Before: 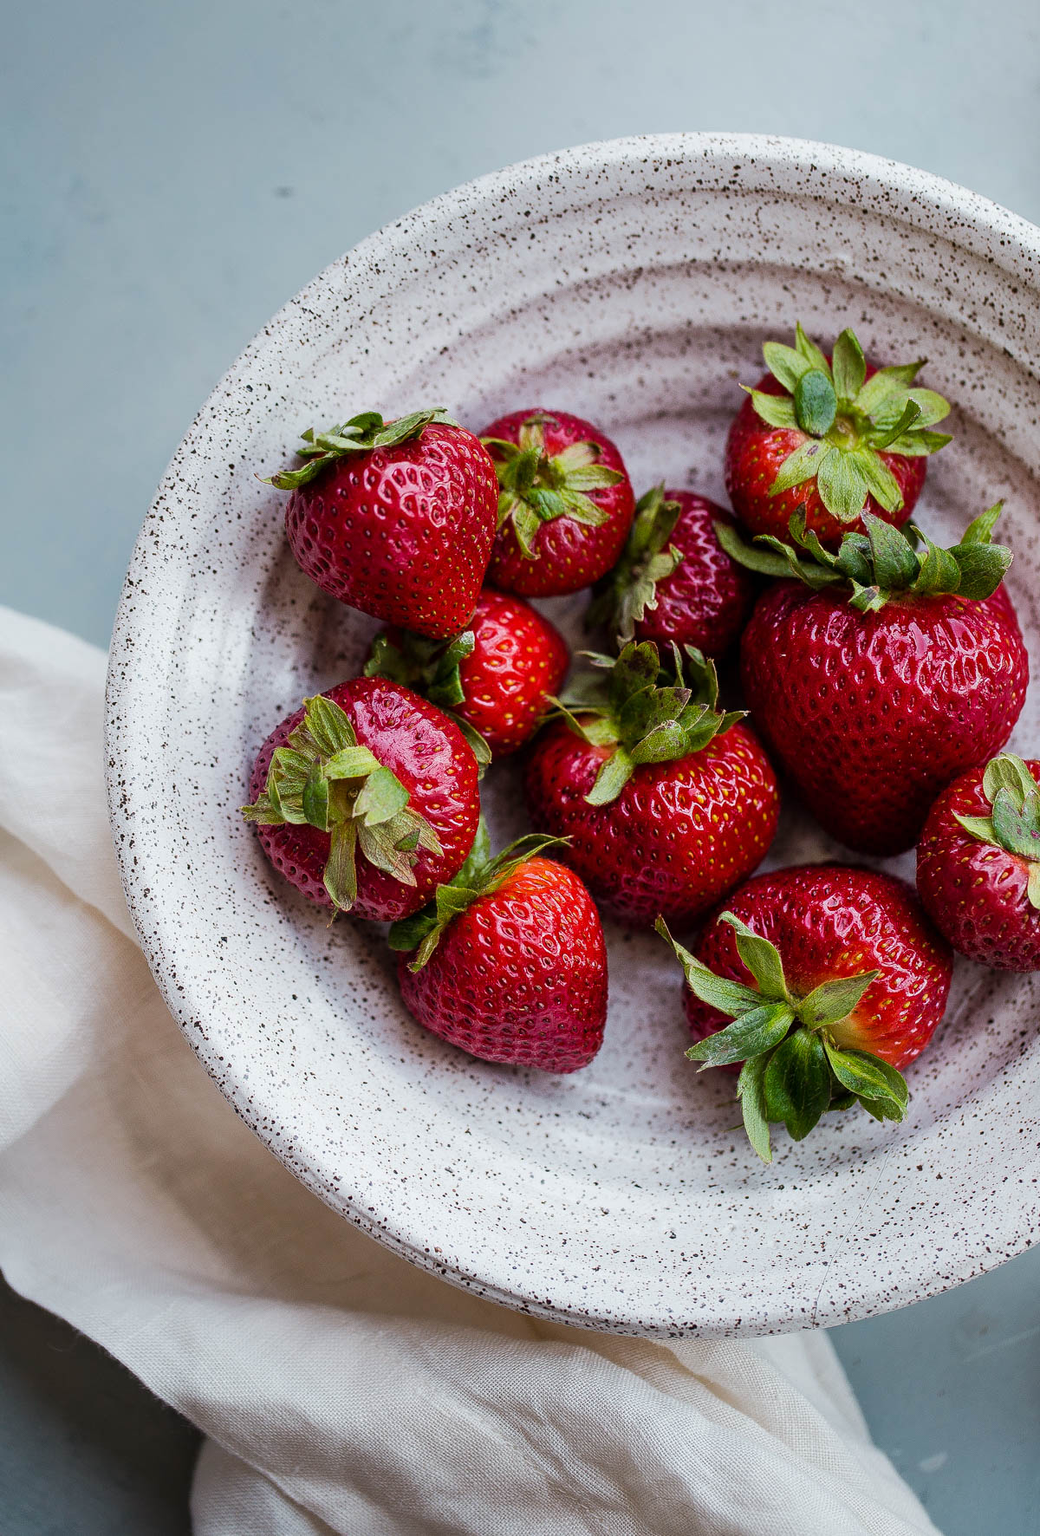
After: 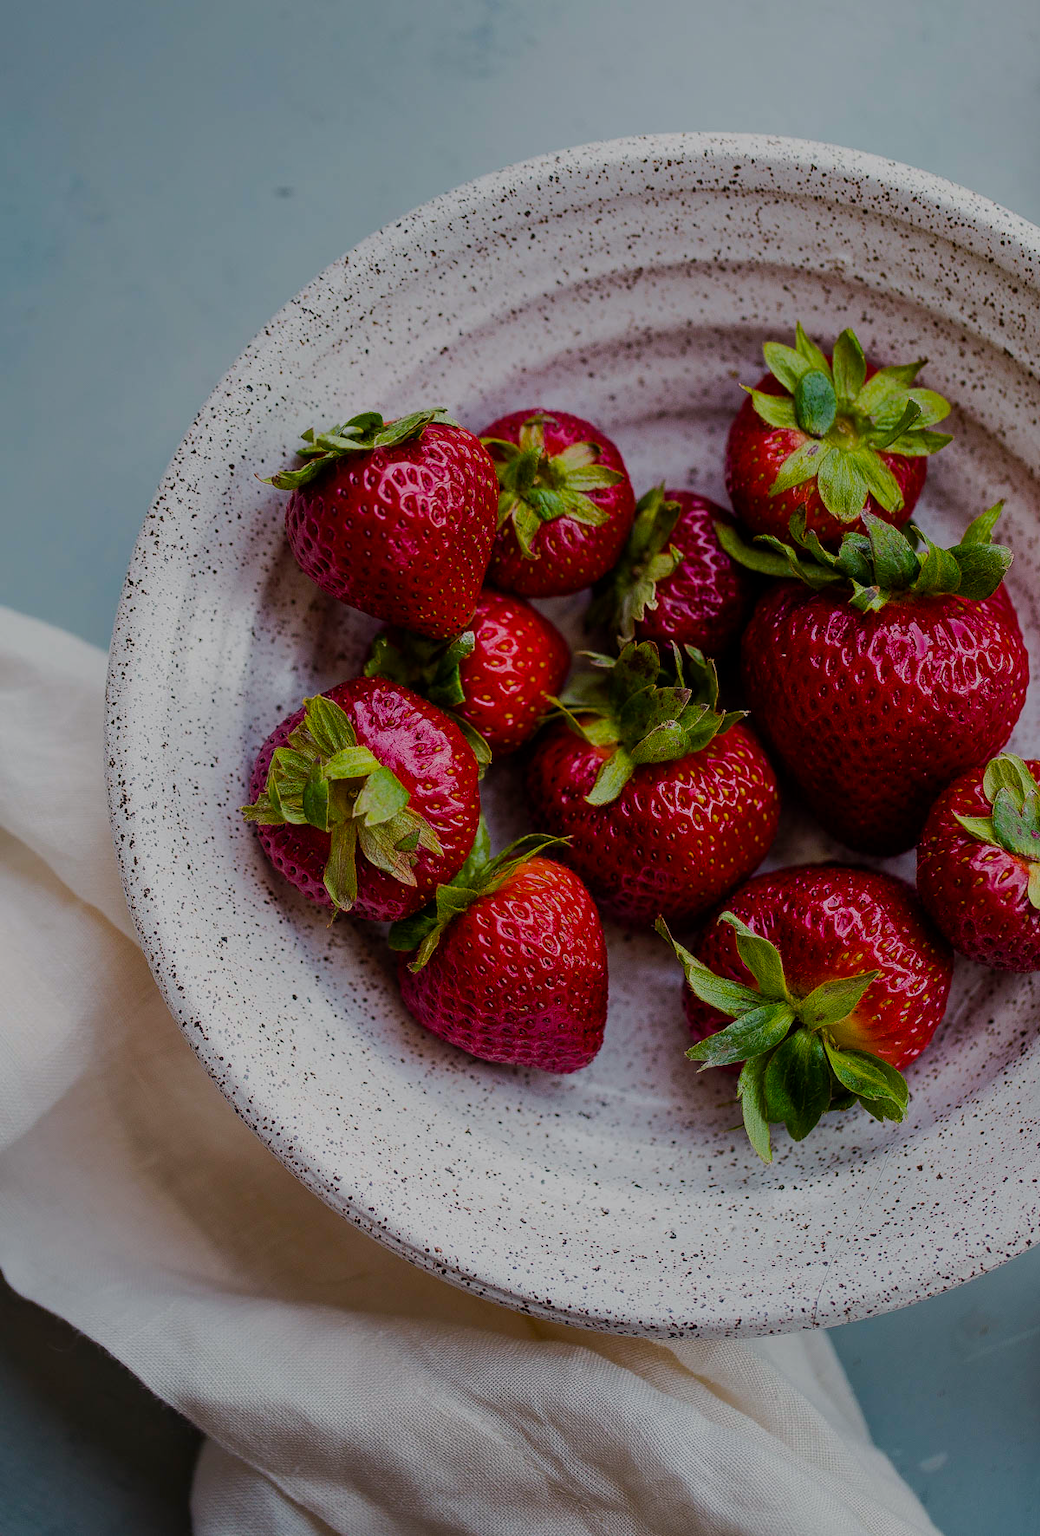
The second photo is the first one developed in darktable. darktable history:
exposure: black level correction 0, exposure -0.833 EV, compensate highlight preservation false
color balance rgb: highlights gain › chroma 1.091%, highlights gain › hue 60.08°, linear chroma grading › global chroma 5.474%, perceptual saturation grading › global saturation 29.415%, global vibrance 20%
